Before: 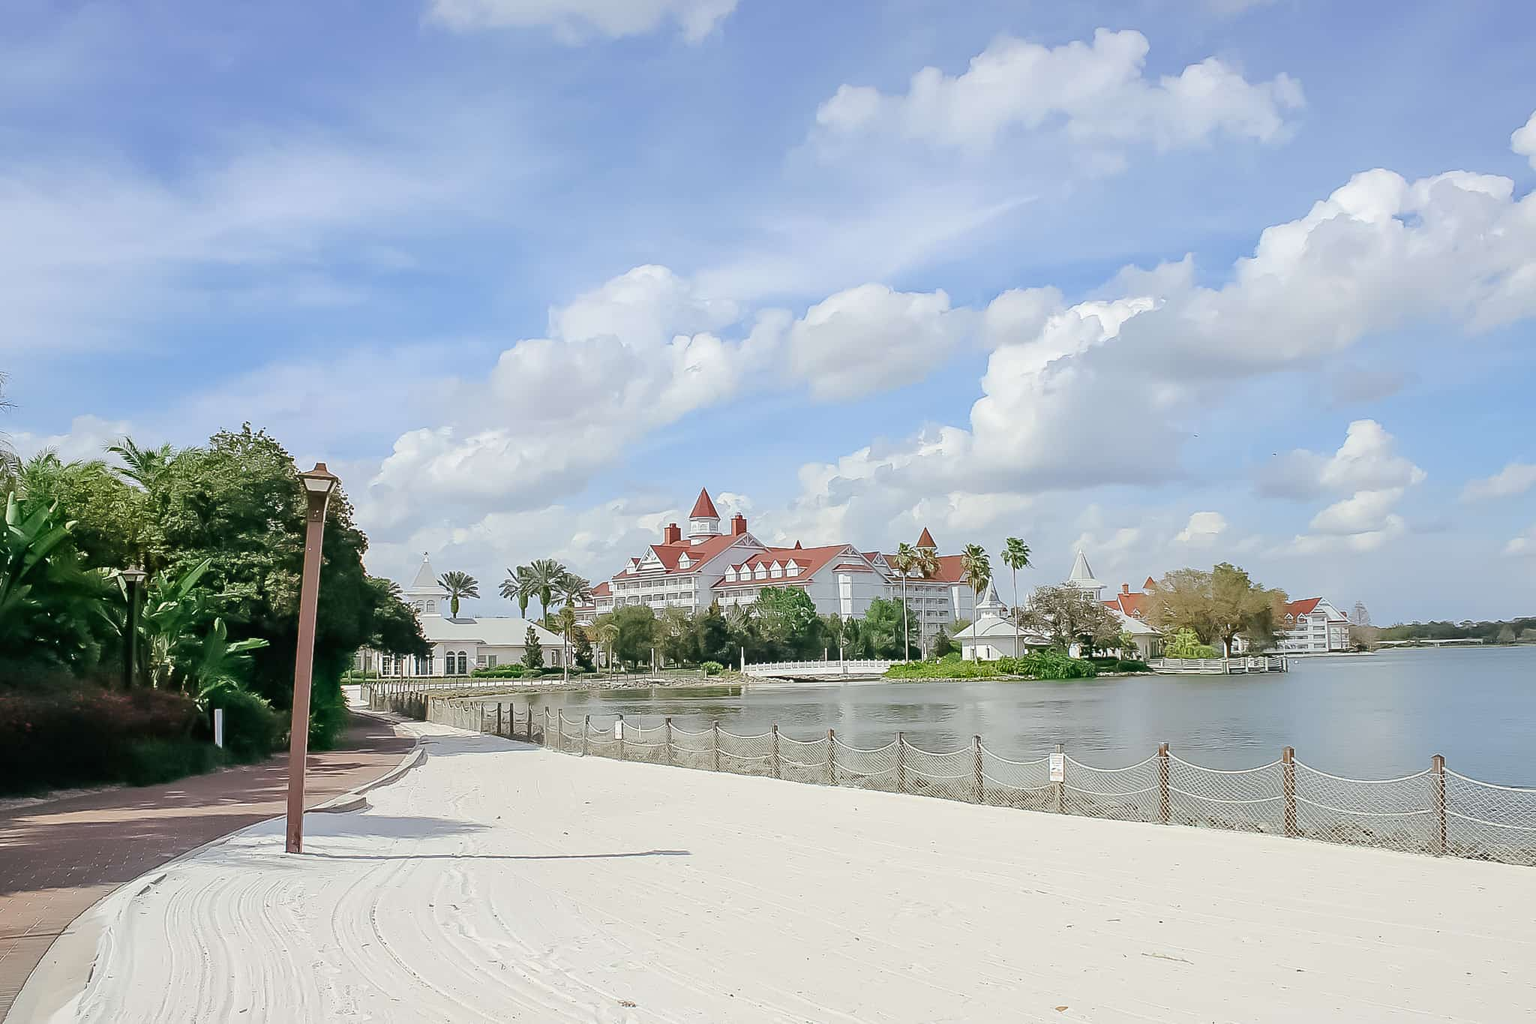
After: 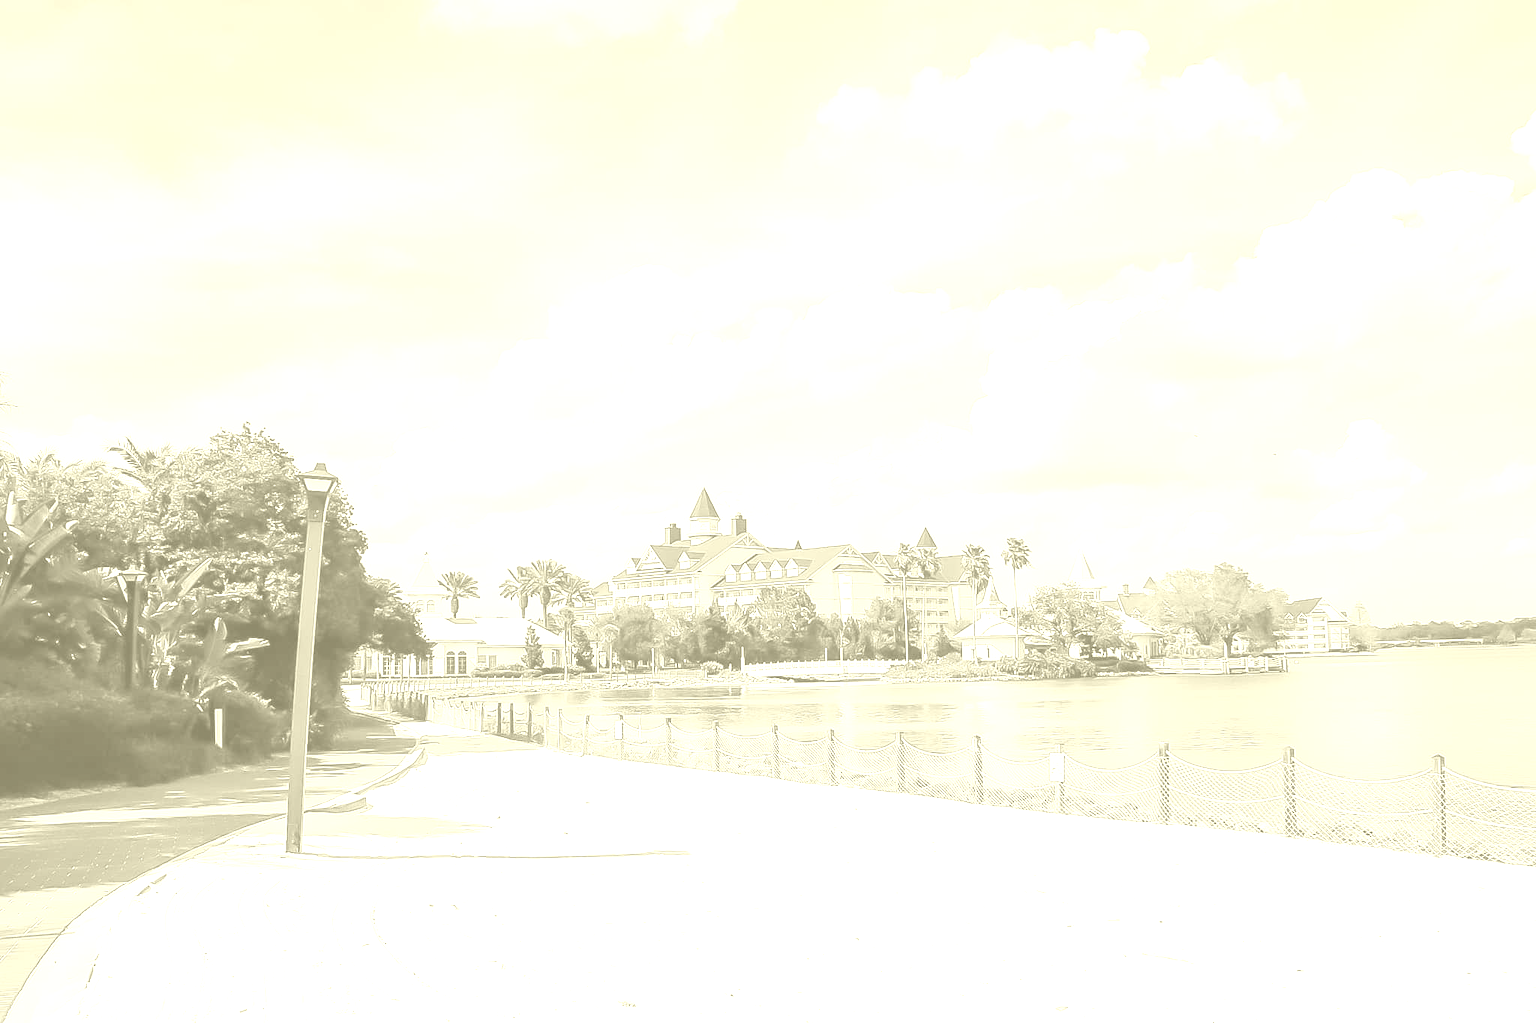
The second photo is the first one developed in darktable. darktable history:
local contrast: highlights 100%, shadows 100%, detail 120%, midtone range 0.2
exposure: black level correction 0.001, exposure 1.129 EV, compensate exposure bias true, compensate highlight preservation false
colorize: hue 43.2°, saturation 40%, version 1
